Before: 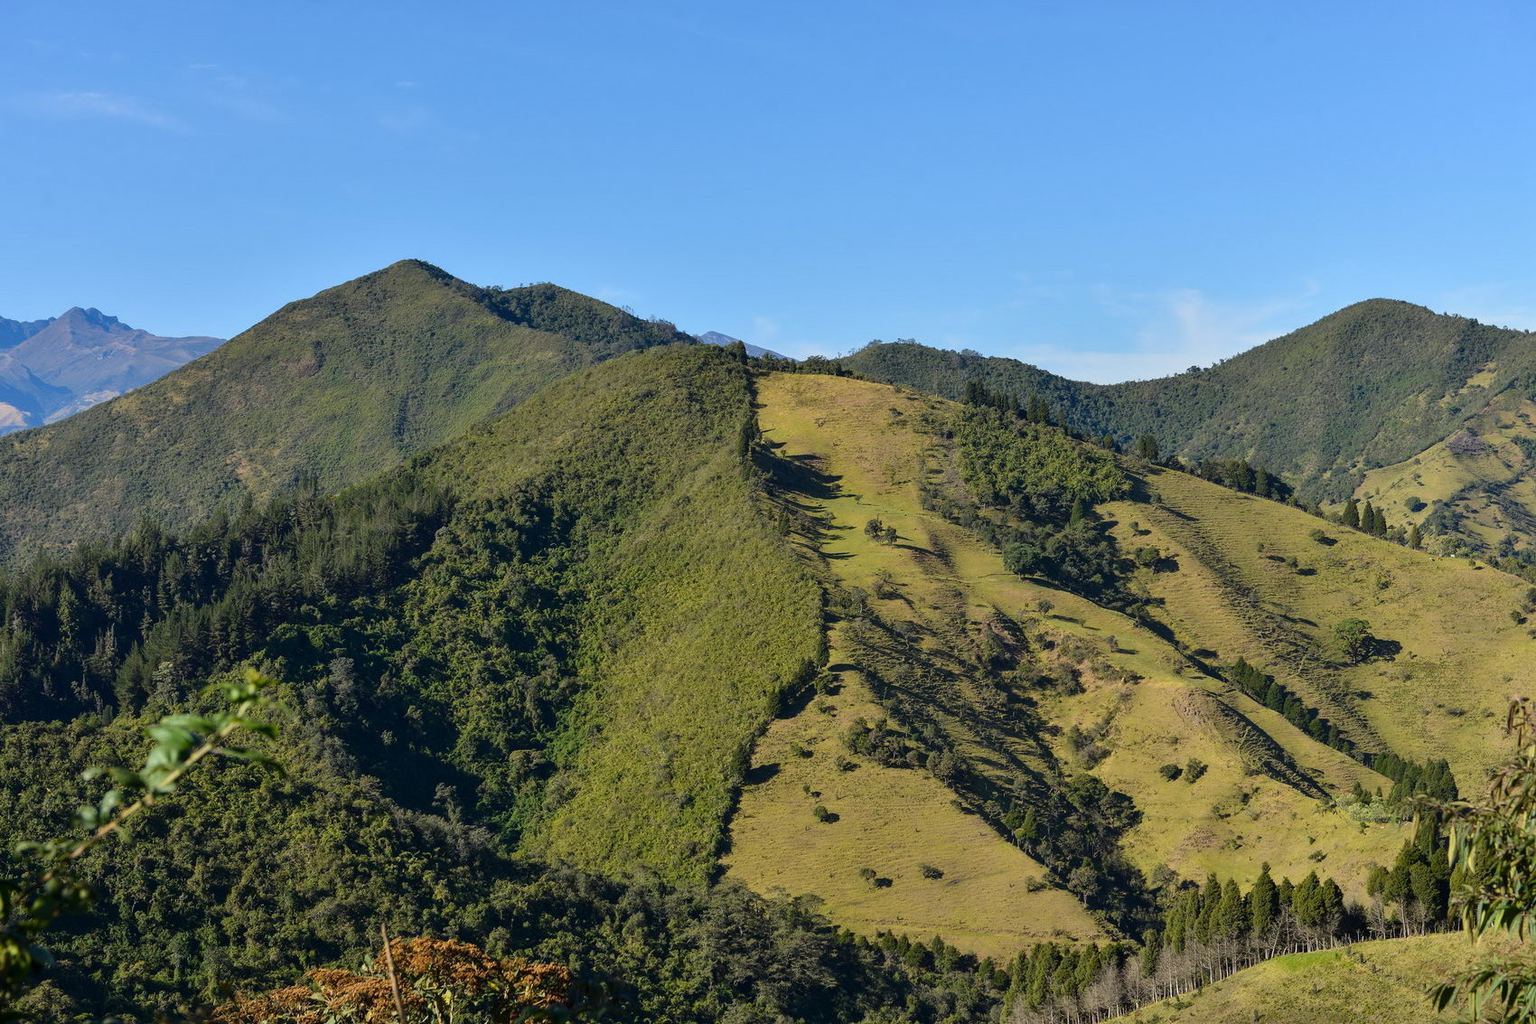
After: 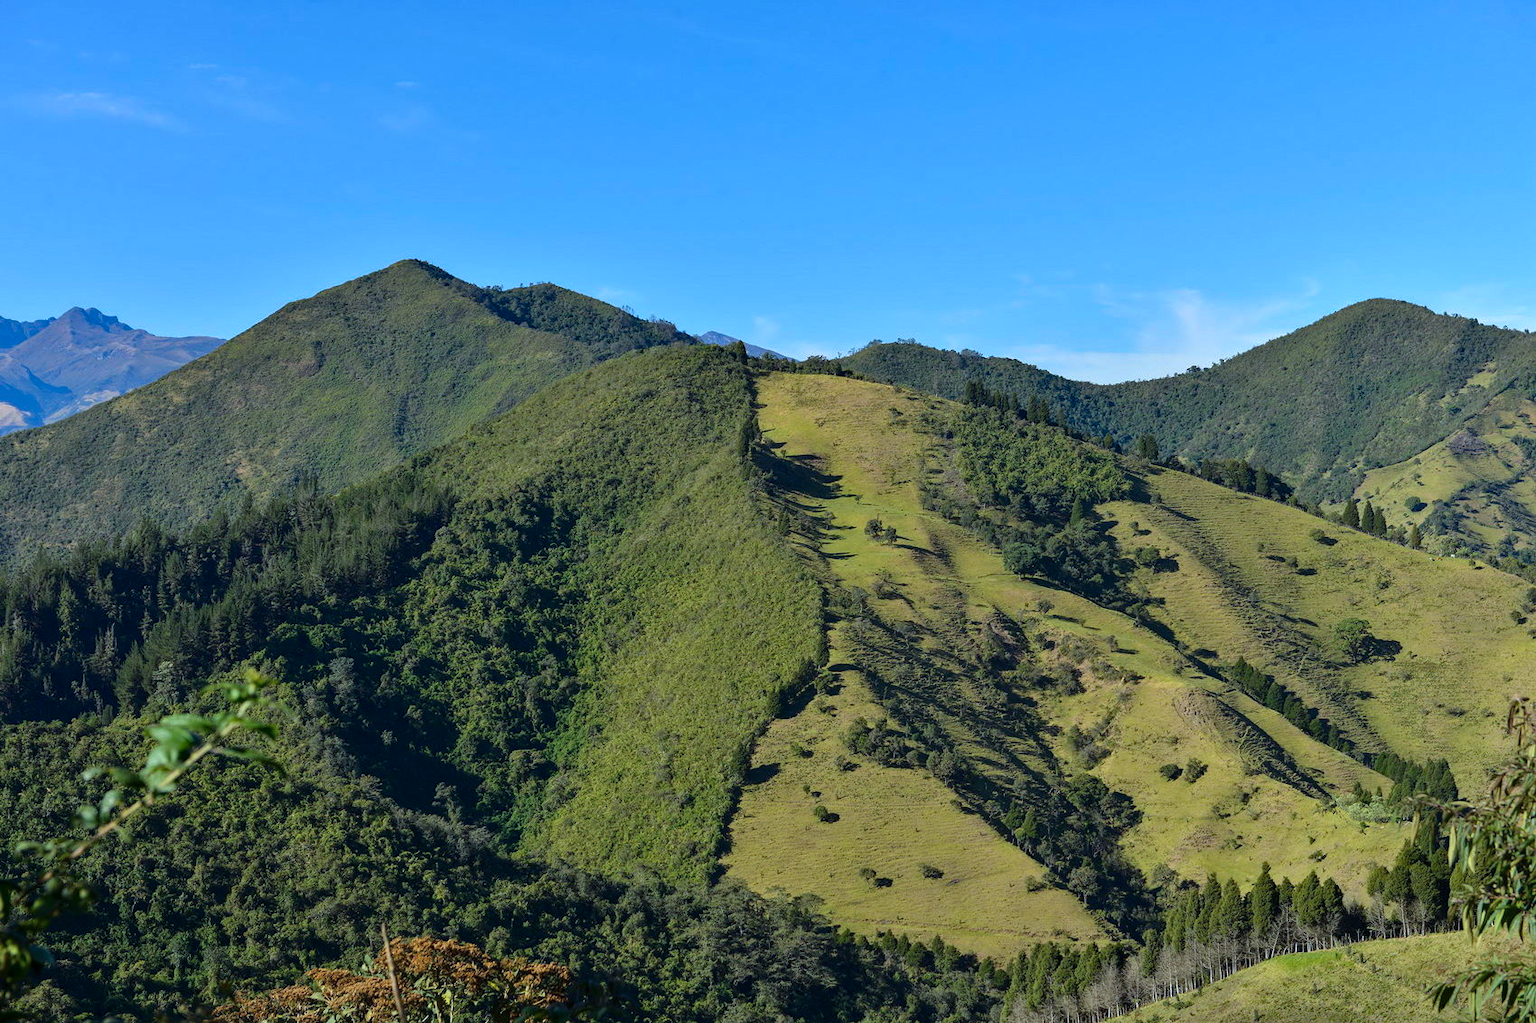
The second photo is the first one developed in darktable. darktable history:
haze removal: strength 0.29, distance 0.25, compatibility mode true, adaptive false
color calibration: illuminant F (fluorescent), F source F9 (Cool White Deluxe 4150 K) – high CRI, x 0.374, y 0.373, temperature 4158.34 K
